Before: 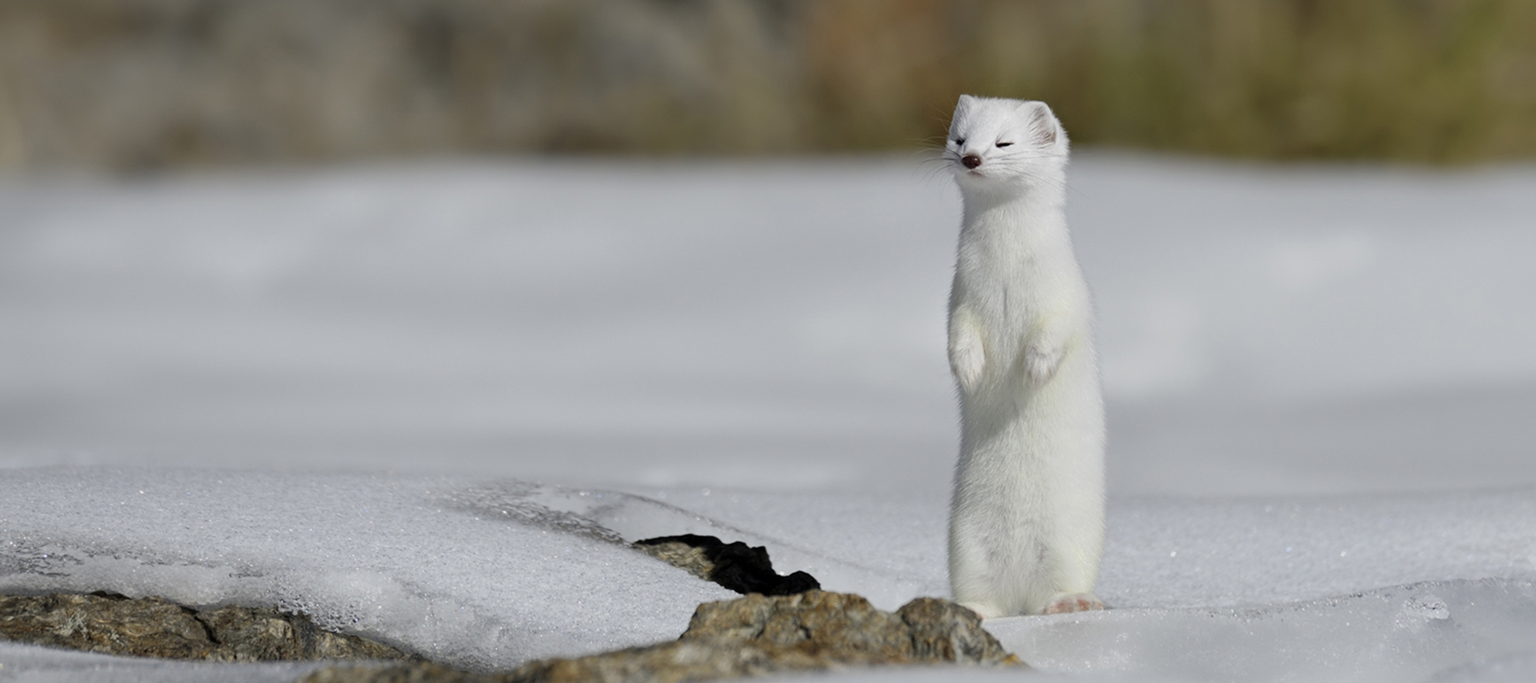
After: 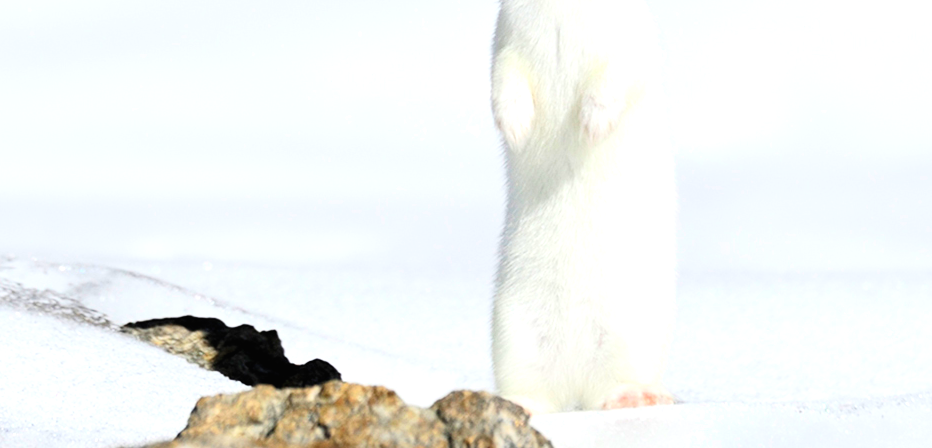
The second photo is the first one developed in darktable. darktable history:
exposure: black level correction 0, exposure 1.1 EV, compensate exposure bias true, compensate highlight preservation false
contrast brightness saturation: contrast 0.2, brightness 0.16, saturation 0.22
crop: left 34.479%, top 38.822%, right 13.718%, bottom 5.172%
